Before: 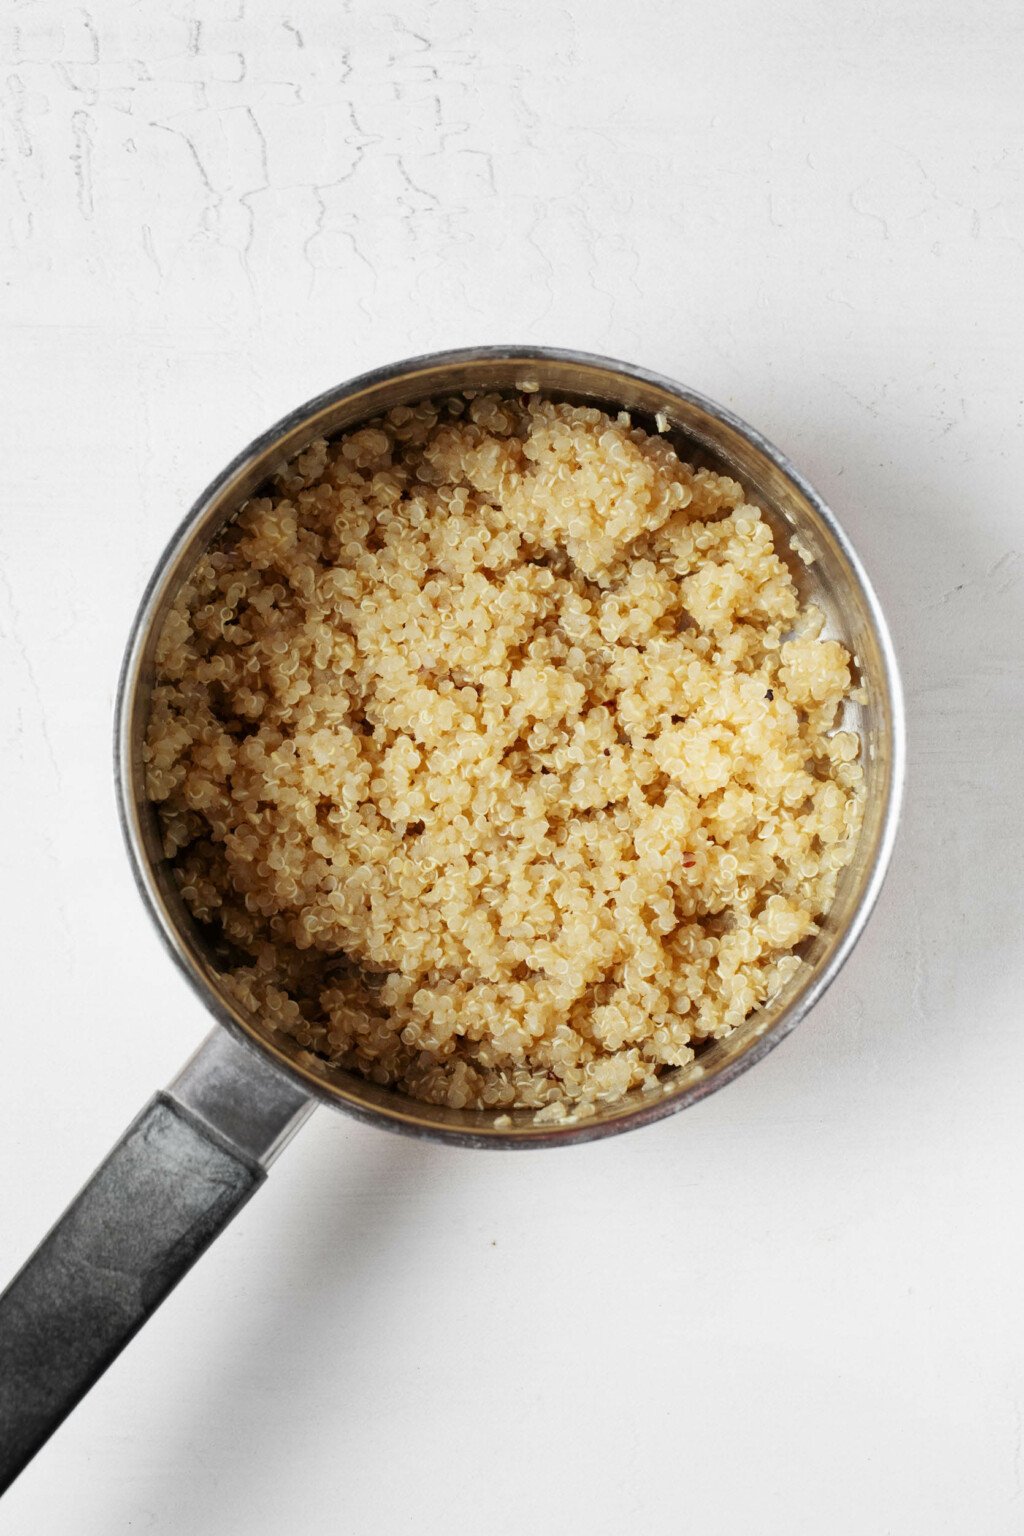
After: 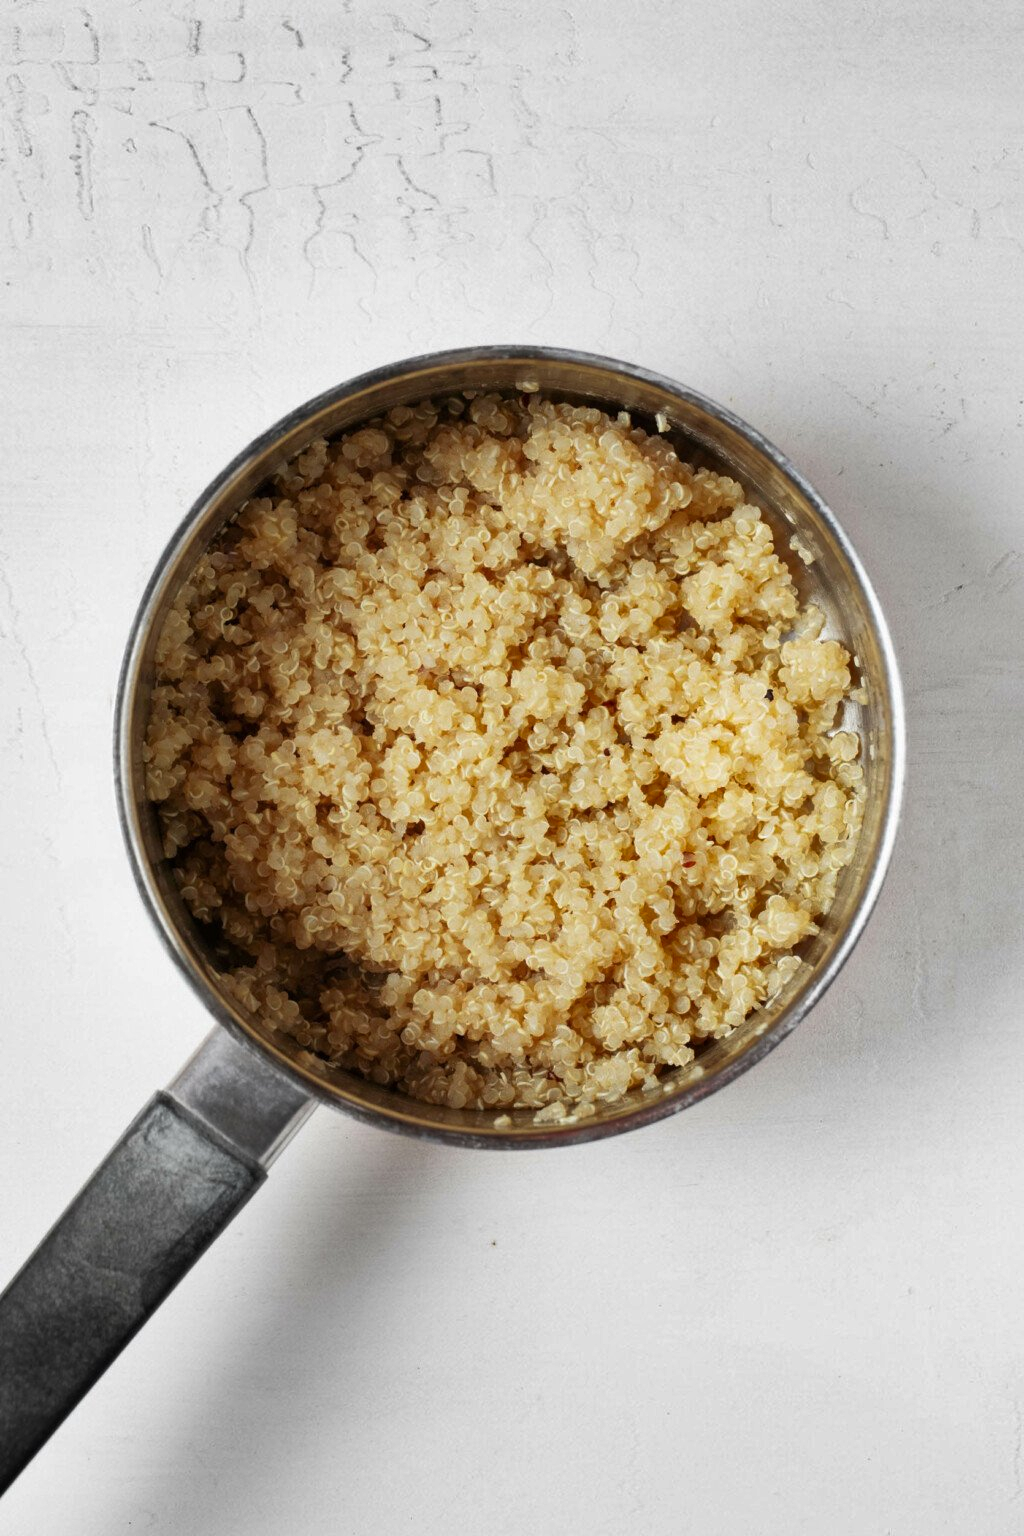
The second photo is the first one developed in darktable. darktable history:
base curve: curves: ch0 [(0, 0) (0.303, 0.277) (1, 1)], preserve colors none
shadows and highlights: soften with gaussian
